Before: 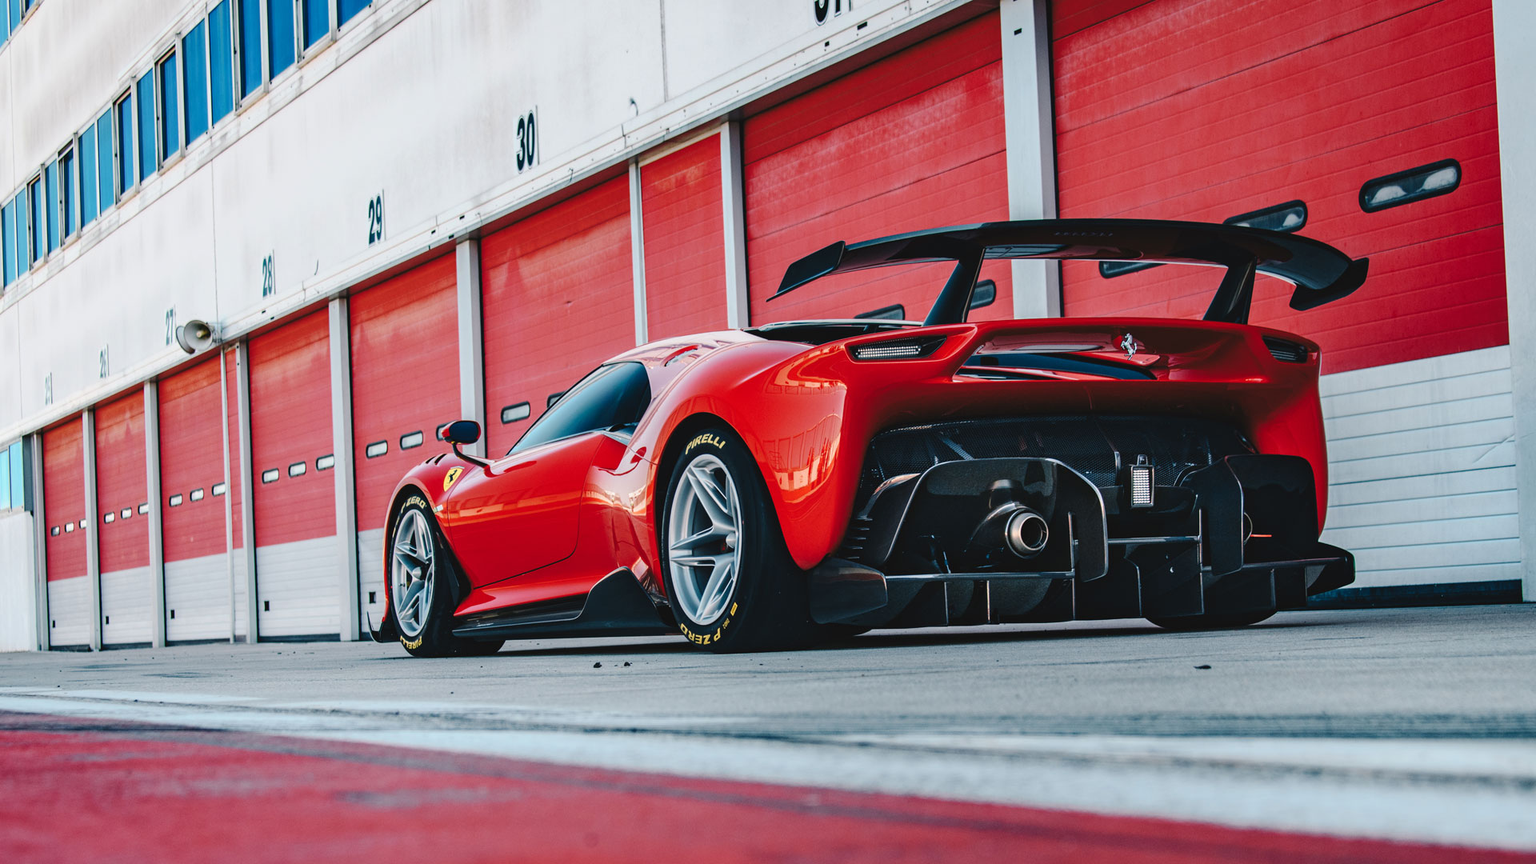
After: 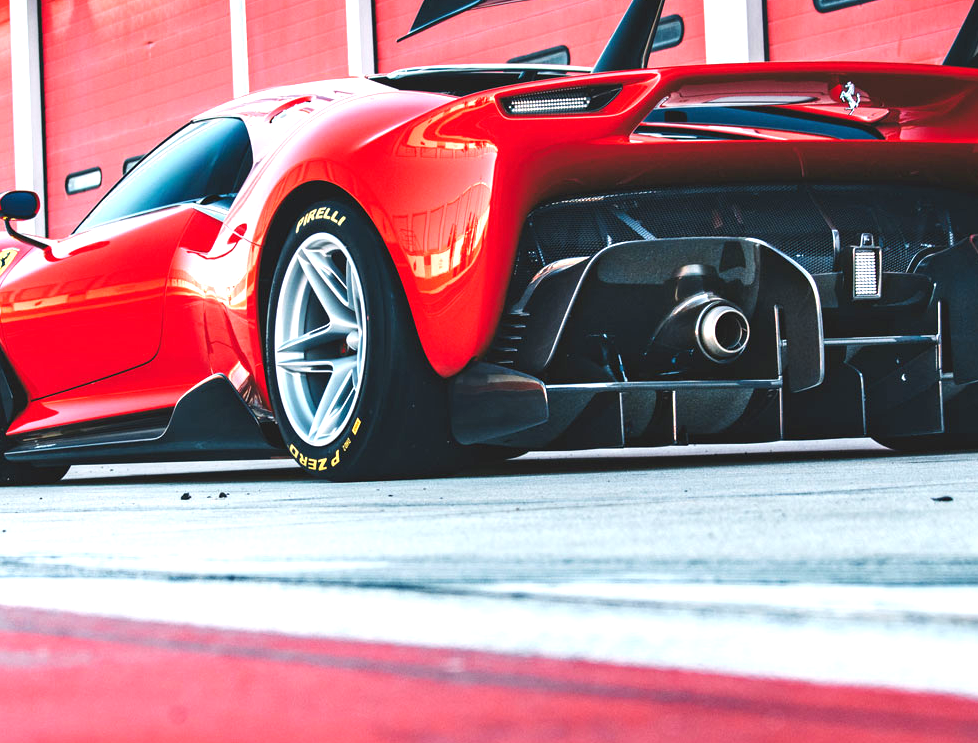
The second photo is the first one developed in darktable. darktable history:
exposure: black level correction 0, exposure 1.2 EV, compensate exposure bias true, compensate highlight preservation false
crop and rotate: left 29.237%, top 31.152%, right 19.807%
